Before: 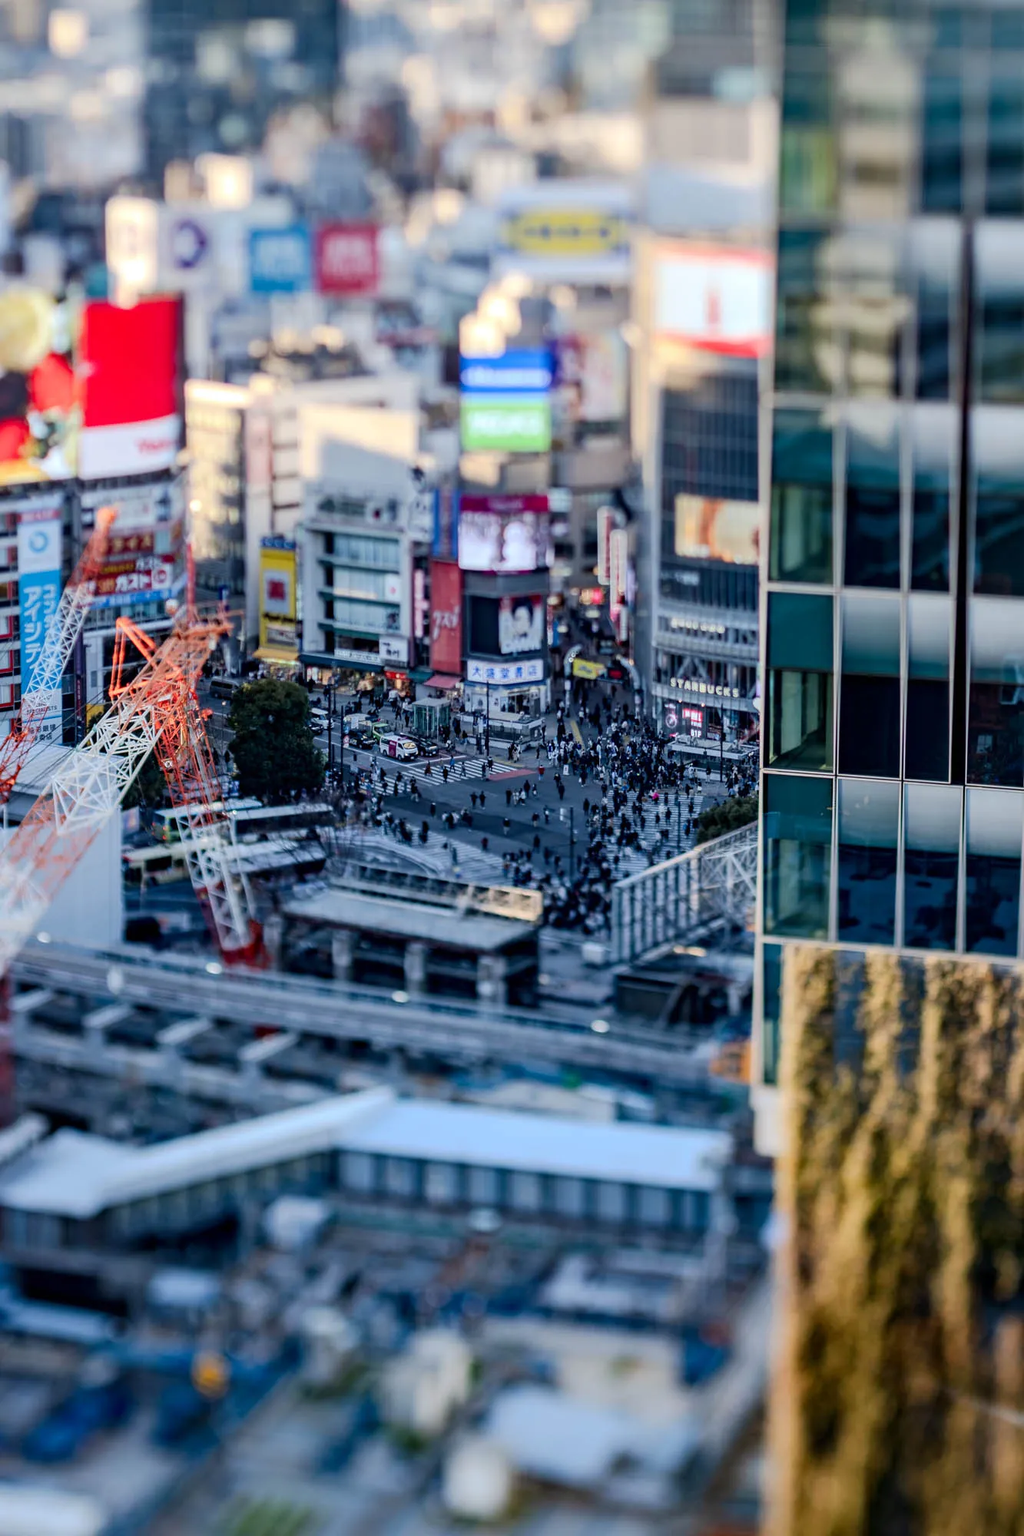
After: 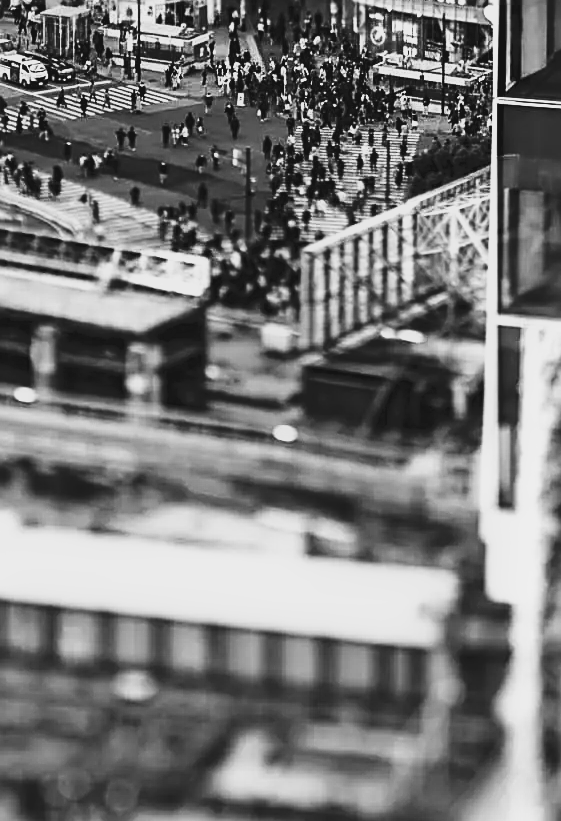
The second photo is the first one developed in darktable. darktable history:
sigmoid: contrast 2, skew -0.2, preserve hue 0%, red attenuation 0.1, red rotation 0.035, green attenuation 0.1, green rotation -0.017, blue attenuation 0.15, blue rotation -0.052, base primaries Rec2020
crop: left 37.221%, top 45.169%, right 20.63%, bottom 13.777%
monochrome: a 73.58, b 64.21
tone curve: curves: ch0 [(0, 0) (0.003, 0.115) (0.011, 0.133) (0.025, 0.157) (0.044, 0.182) (0.069, 0.209) (0.1, 0.239) (0.136, 0.279) (0.177, 0.326) (0.224, 0.379) (0.277, 0.436) (0.335, 0.507) (0.399, 0.587) (0.468, 0.671) (0.543, 0.75) (0.623, 0.837) (0.709, 0.916) (0.801, 0.978) (0.898, 0.985) (1, 1)], preserve colors none
sharpen: on, module defaults
